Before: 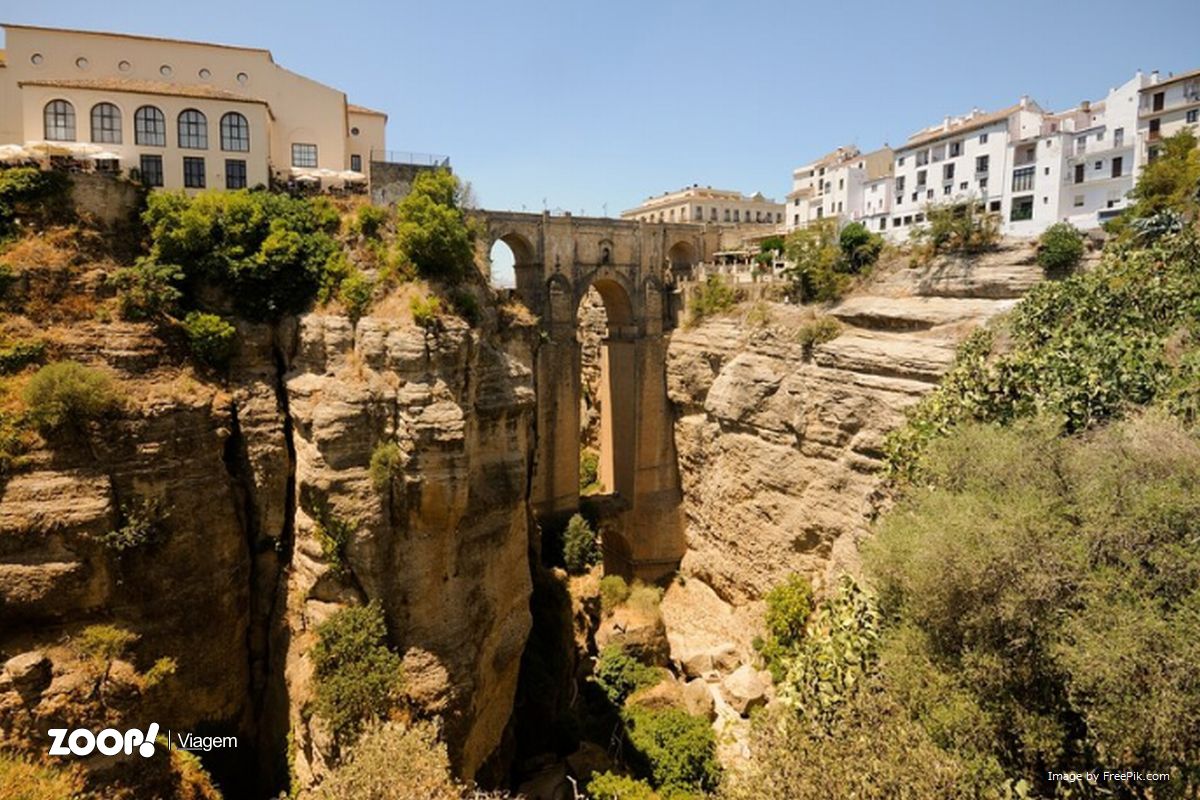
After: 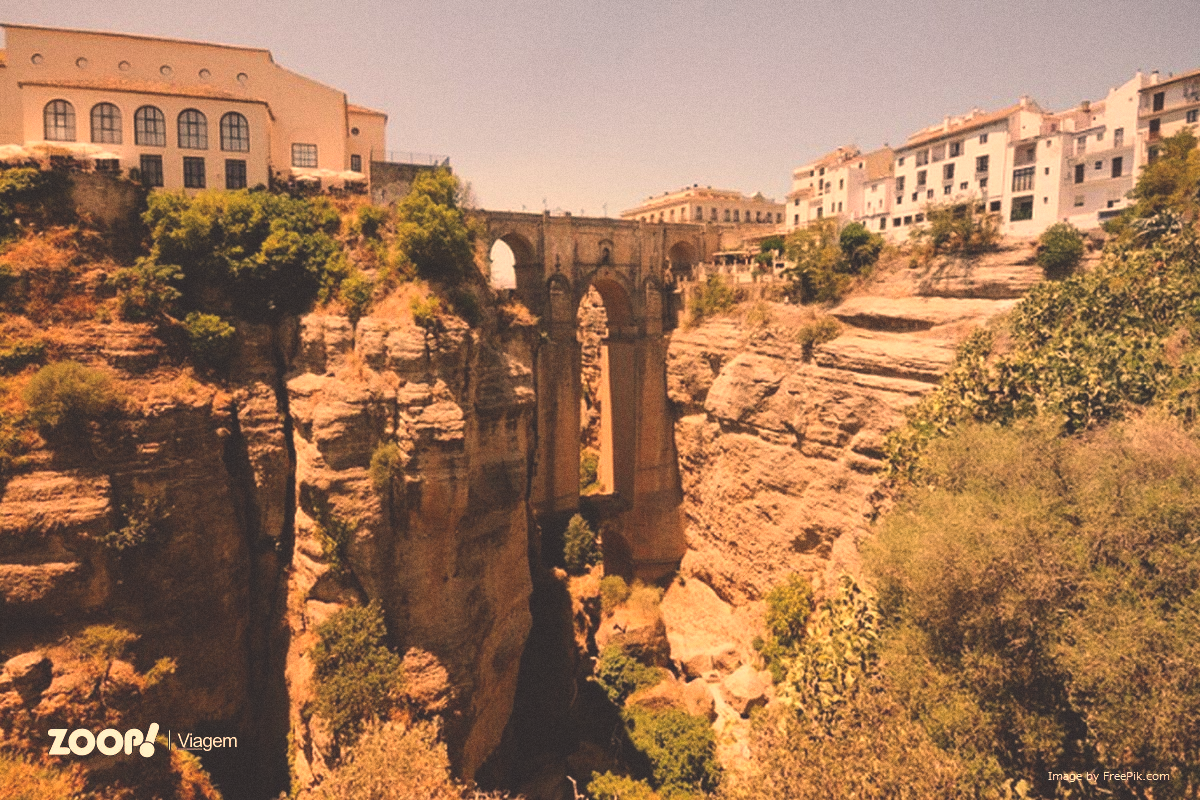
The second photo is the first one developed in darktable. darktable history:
grain: on, module defaults
white balance: red 1.138, green 0.996, blue 0.812
color correction: highlights a* 14.52, highlights b* 4.84
exposure: black level correction -0.028, compensate highlight preservation false
